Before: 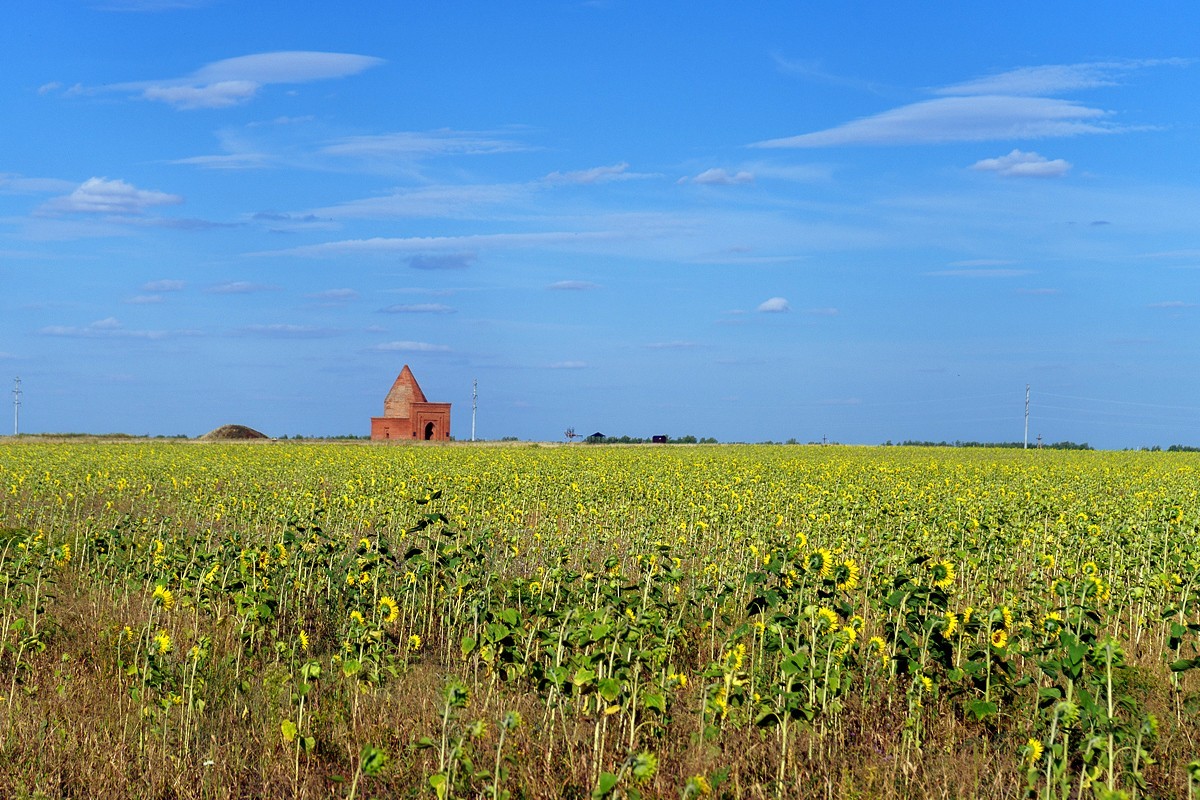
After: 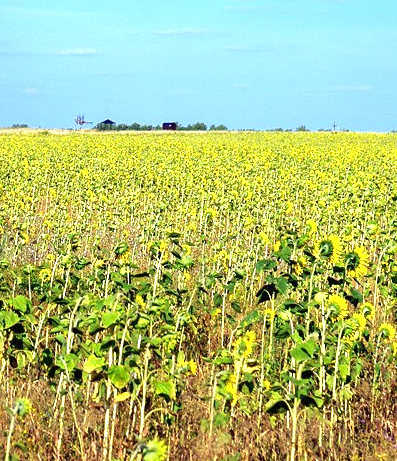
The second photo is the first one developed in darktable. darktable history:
crop: left 40.878%, top 39.176%, right 25.993%, bottom 3.081%
exposure: black level correction 0, exposure 1.1 EV, compensate exposure bias true, compensate highlight preservation false
